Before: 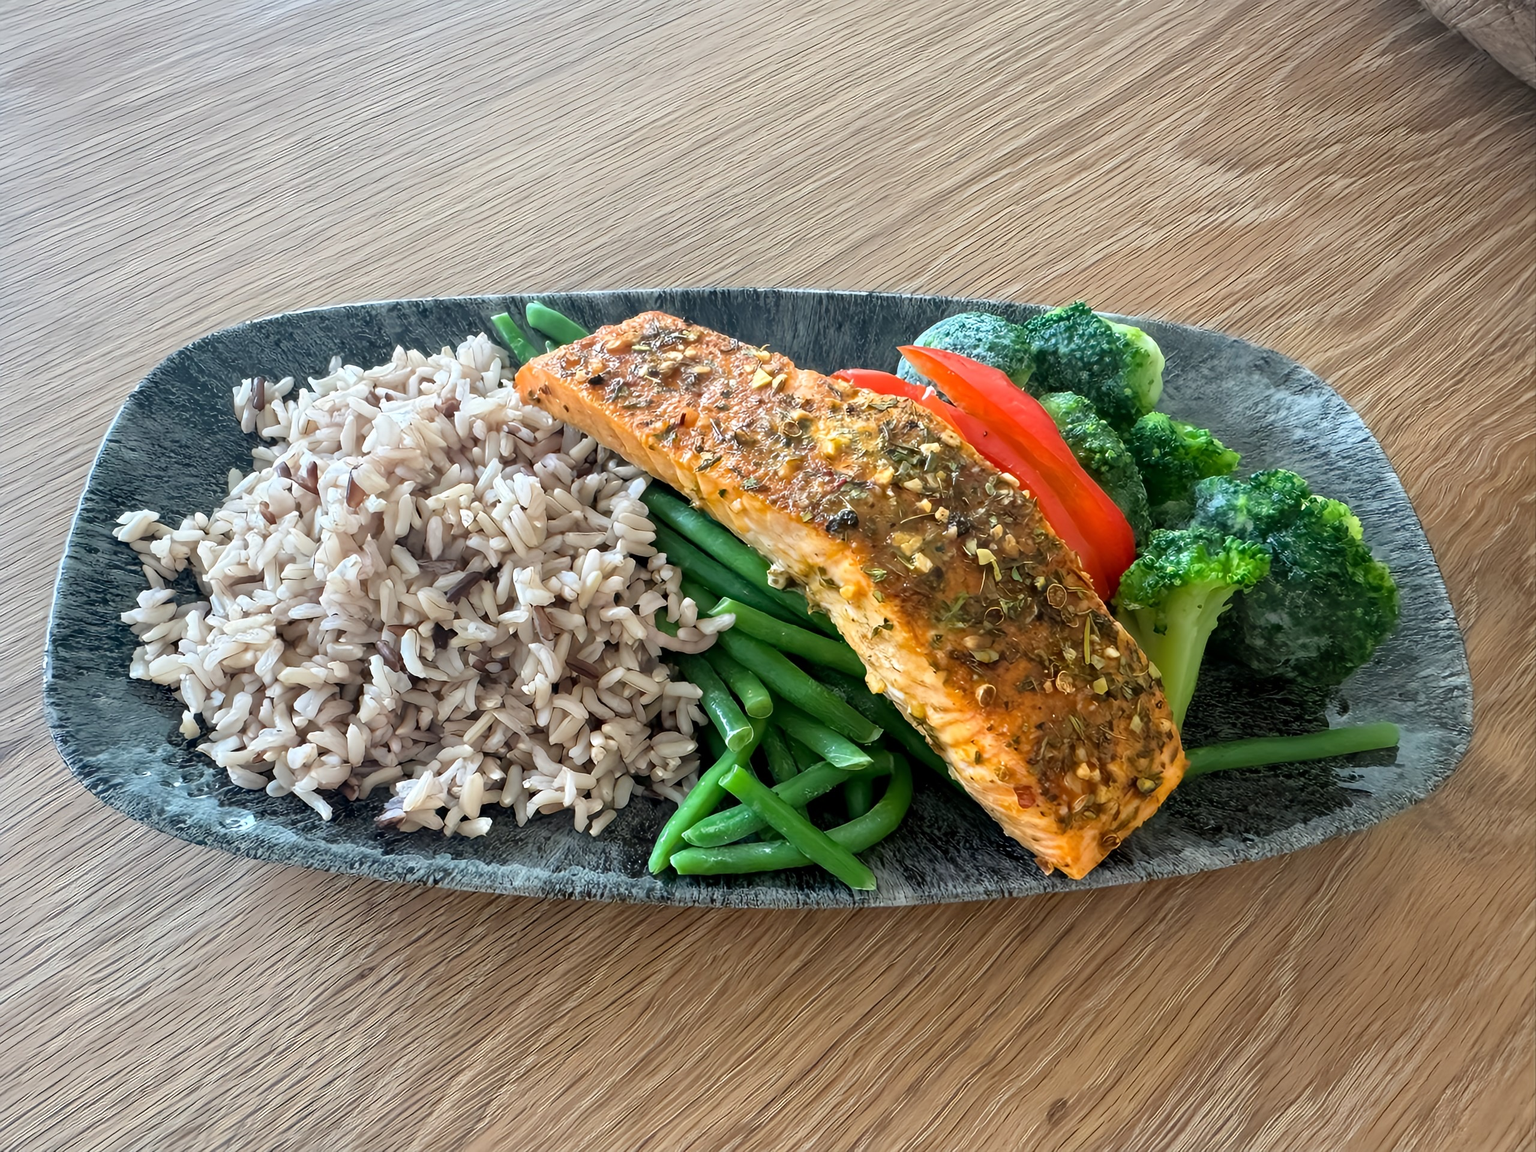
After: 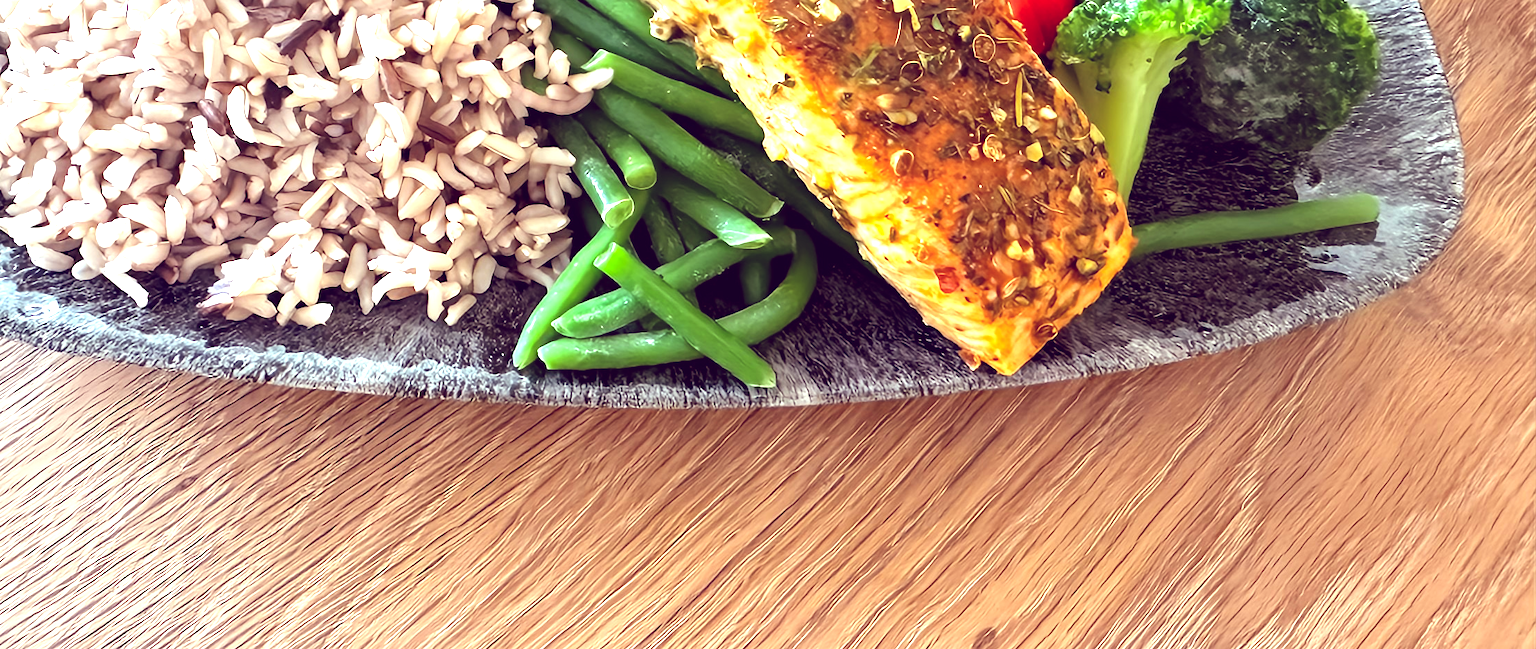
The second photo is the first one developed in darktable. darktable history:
color balance: lift [1.001, 0.997, 0.99, 1.01], gamma [1.007, 1, 0.975, 1.025], gain [1, 1.065, 1.052, 0.935], contrast 13.25%
crop and rotate: left 13.306%, top 48.129%, bottom 2.928%
tone equalizer: on, module defaults
exposure: black level correction 0, exposure 1 EV, compensate exposure bias true, compensate highlight preservation false
rgb levels: mode RGB, independent channels, levels [[0, 0.474, 1], [0, 0.5, 1], [0, 0.5, 1]]
